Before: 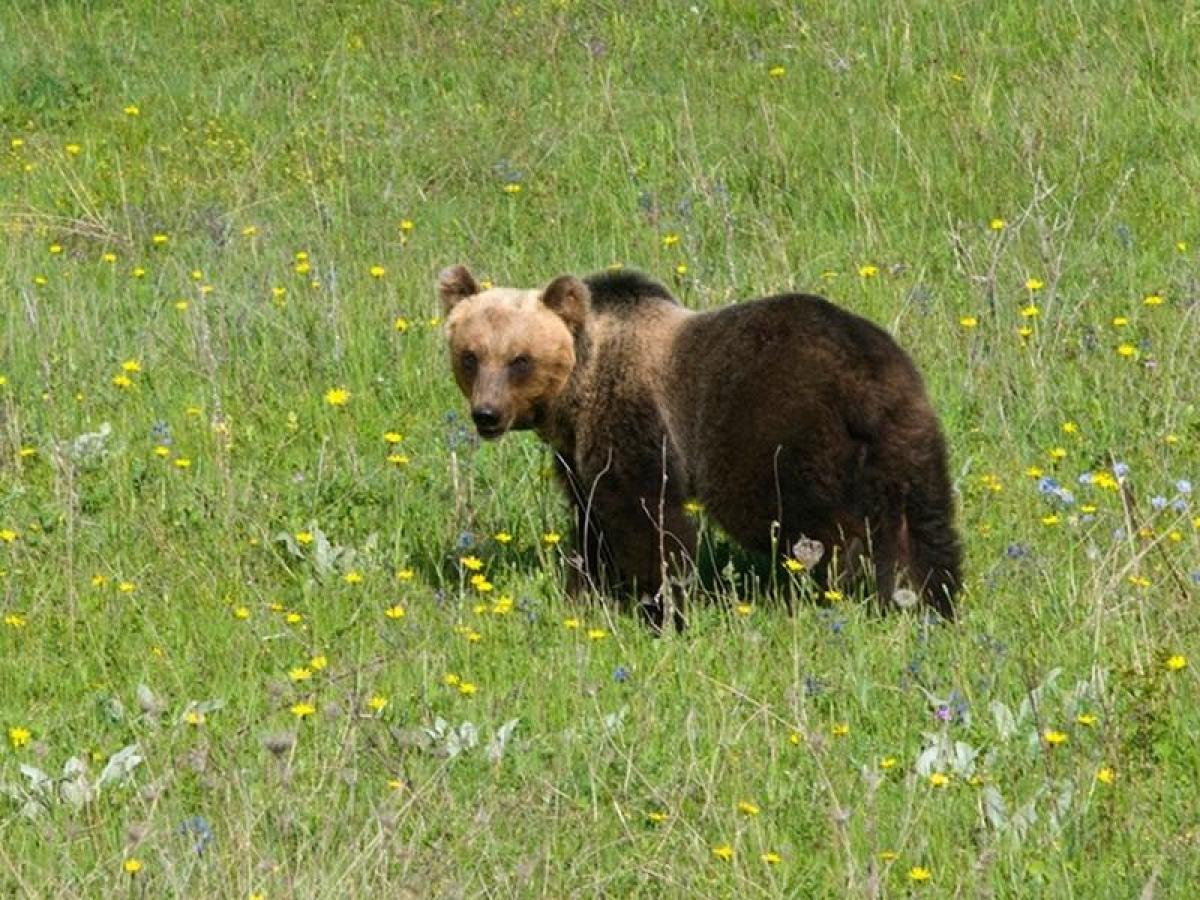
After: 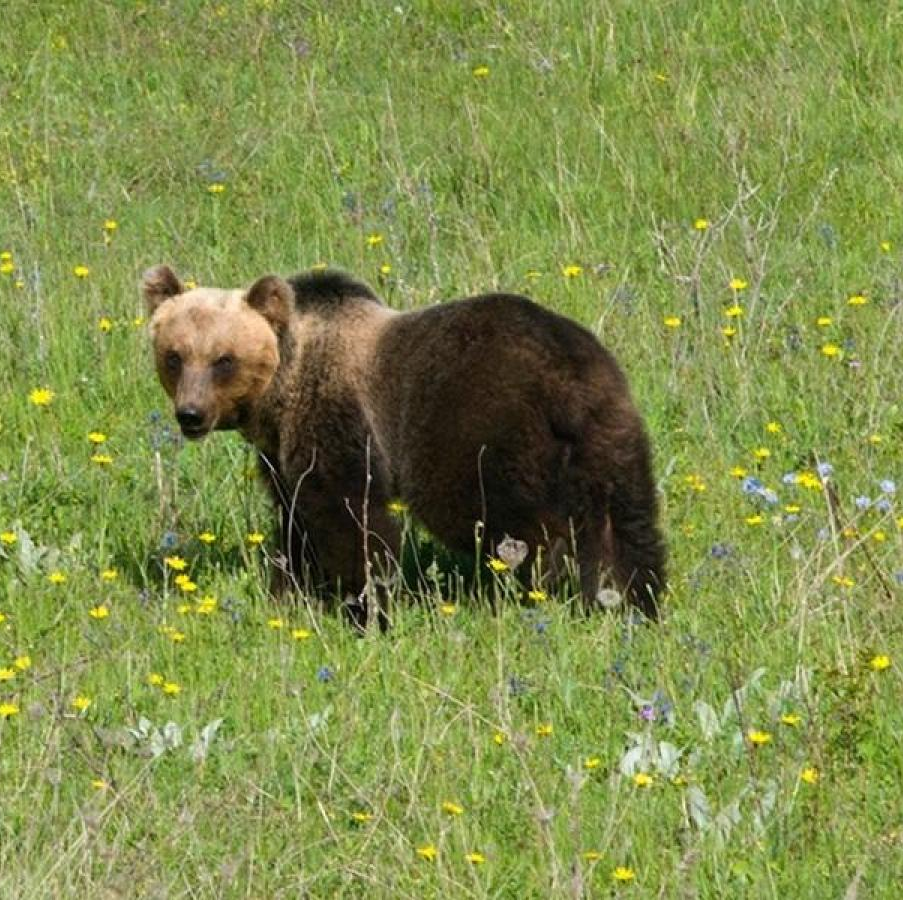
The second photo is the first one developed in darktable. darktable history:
crop and rotate: left 24.707%
